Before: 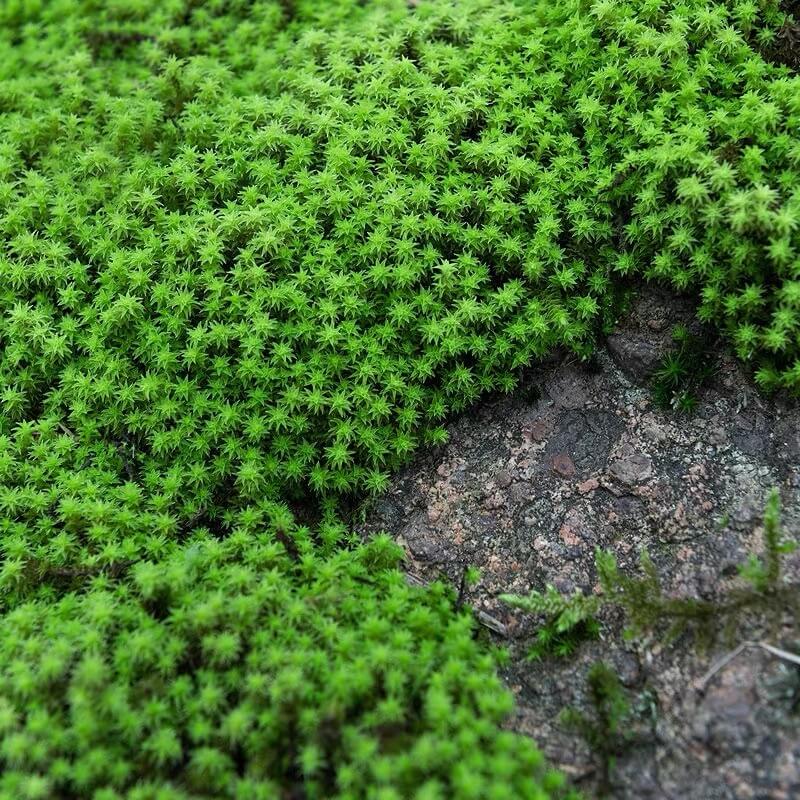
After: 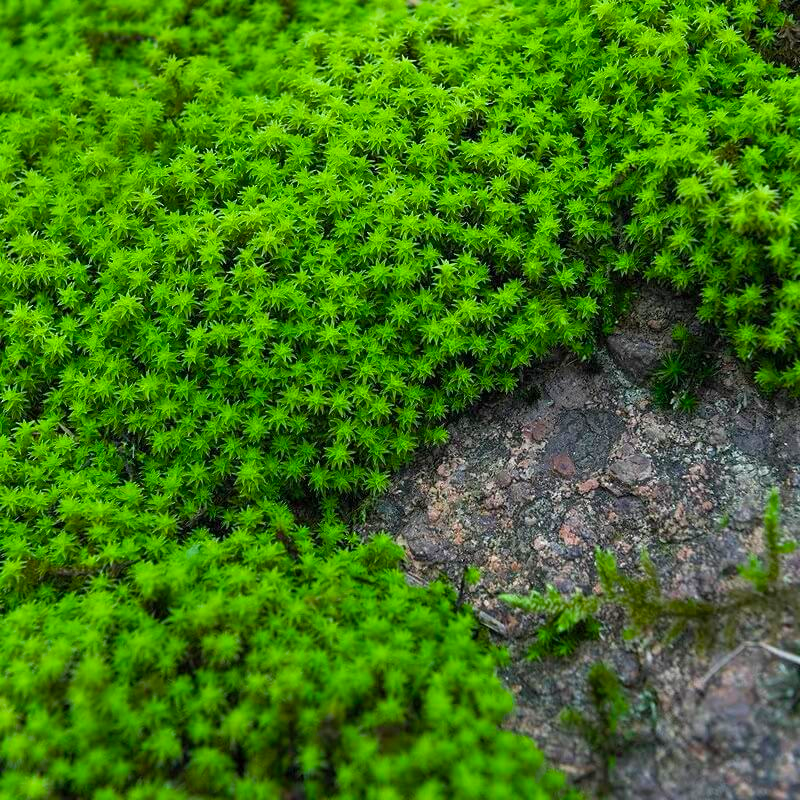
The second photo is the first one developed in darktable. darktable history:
color balance rgb: linear chroma grading › global chroma 15%, perceptual saturation grading › global saturation 30%
shadows and highlights: shadows 43.06, highlights 6.94
